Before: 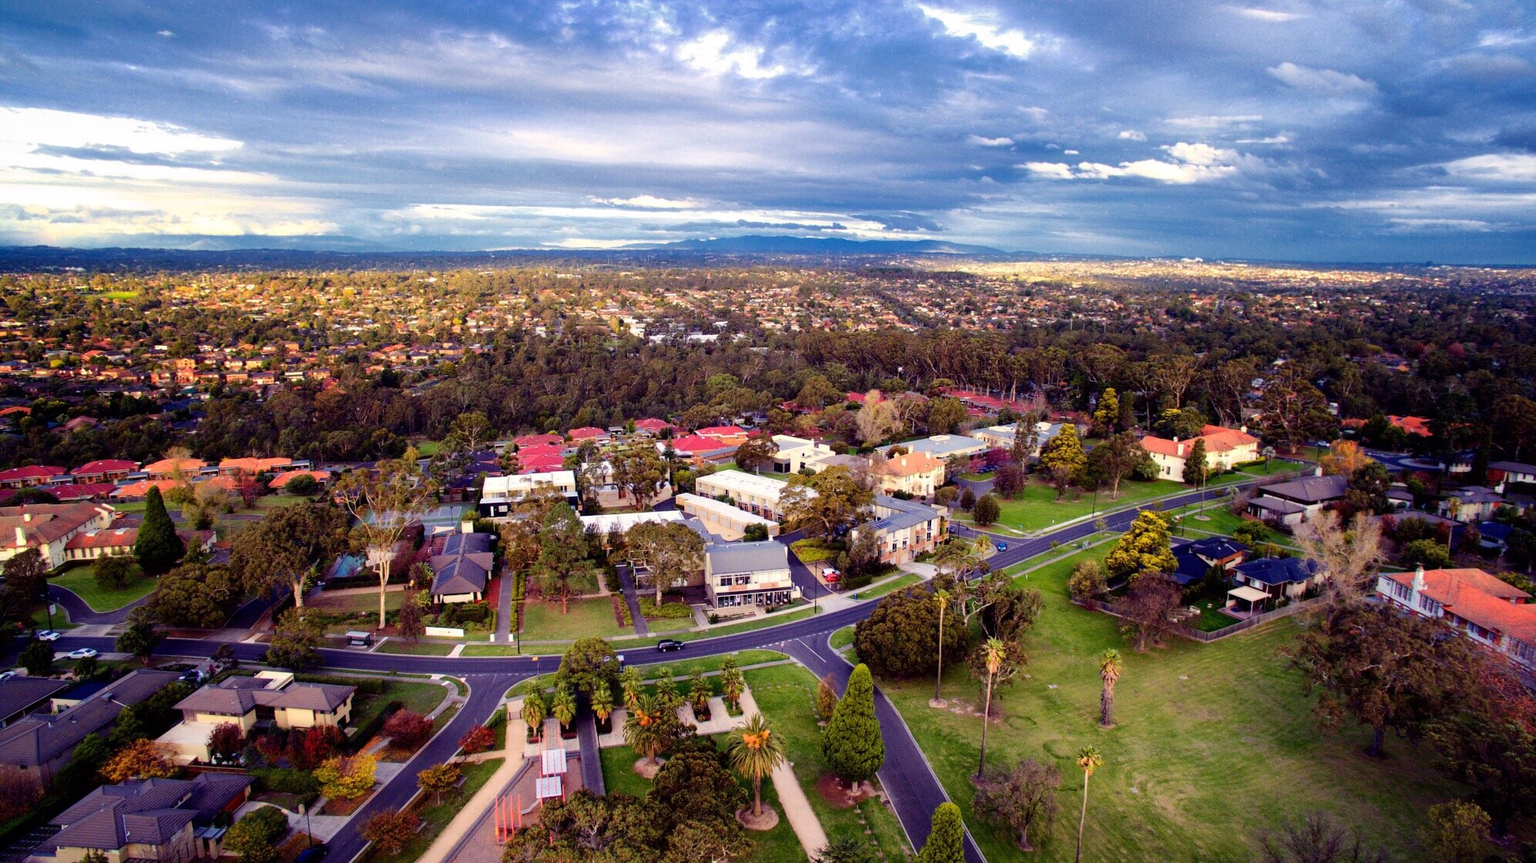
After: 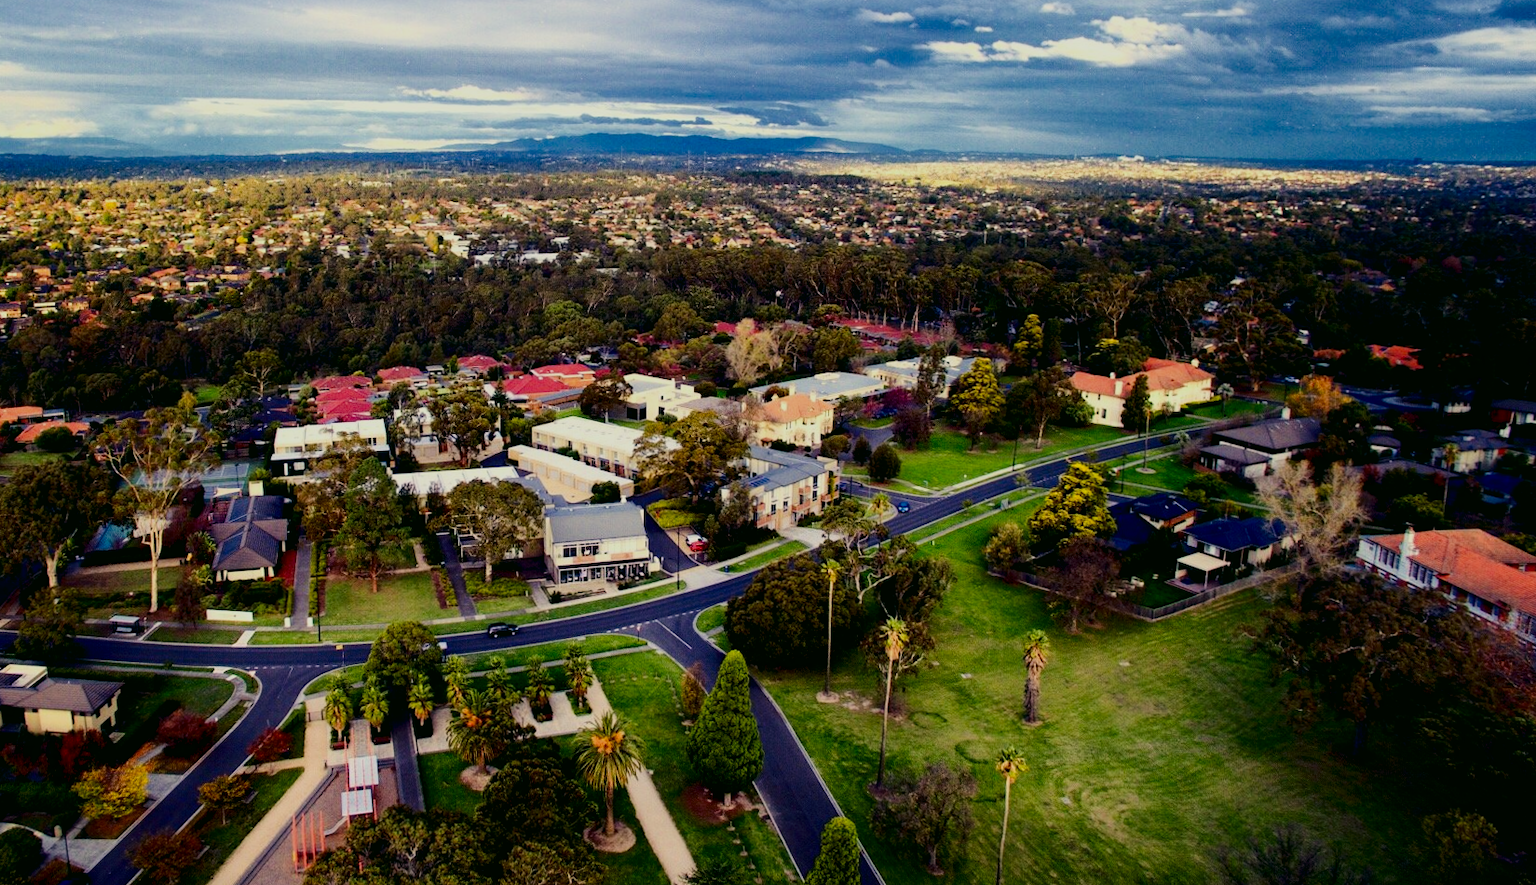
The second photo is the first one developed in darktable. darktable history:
filmic rgb: black relative exposure -7.65 EV, white relative exposure 4.56 EV, hardness 3.61
color correction: highlights a* -0.482, highlights b* 9.48, shadows a* -9.48, shadows b* 0.803
crop: left 16.315%, top 14.246%
white balance: red 0.978, blue 0.999
contrast brightness saturation: contrast 0.2, brightness -0.11, saturation 0.1
rotate and perspective: rotation -0.45°, automatic cropping original format, crop left 0.008, crop right 0.992, crop top 0.012, crop bottom 0.988
